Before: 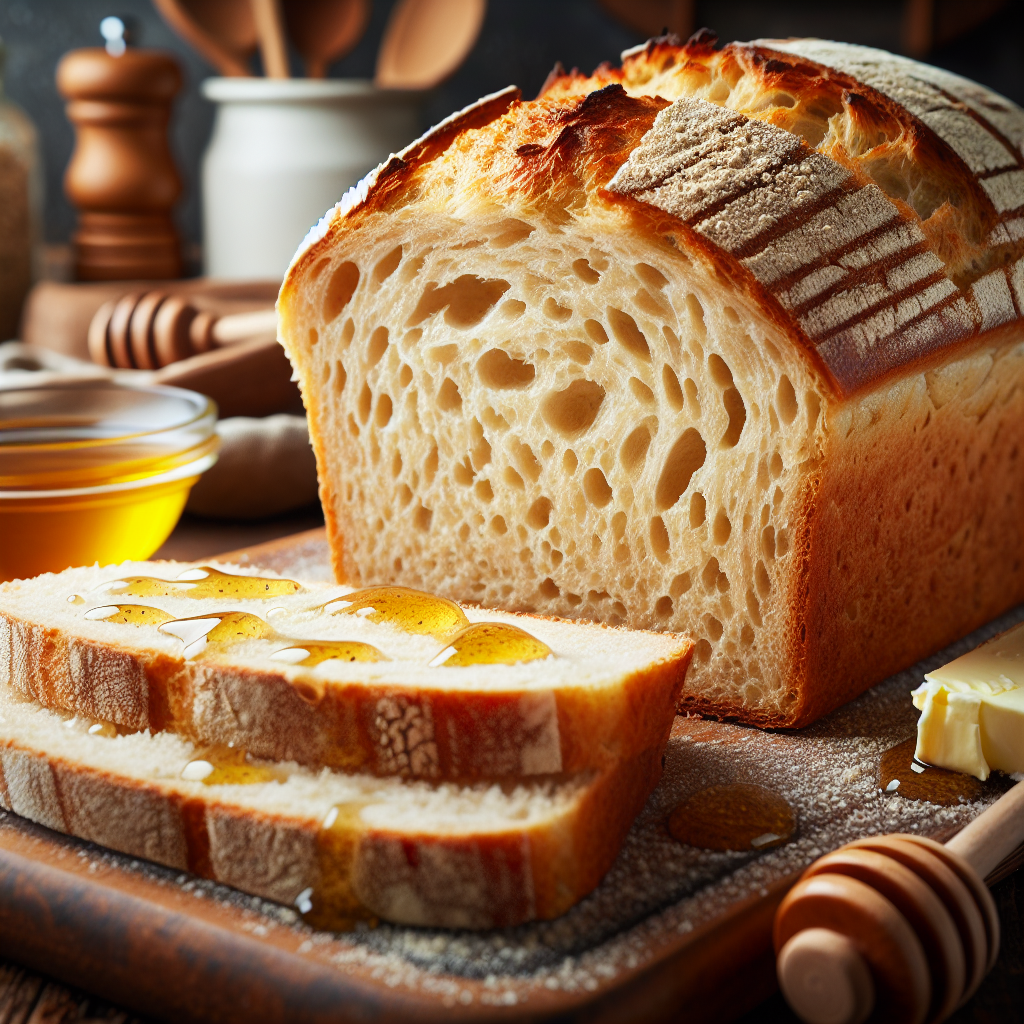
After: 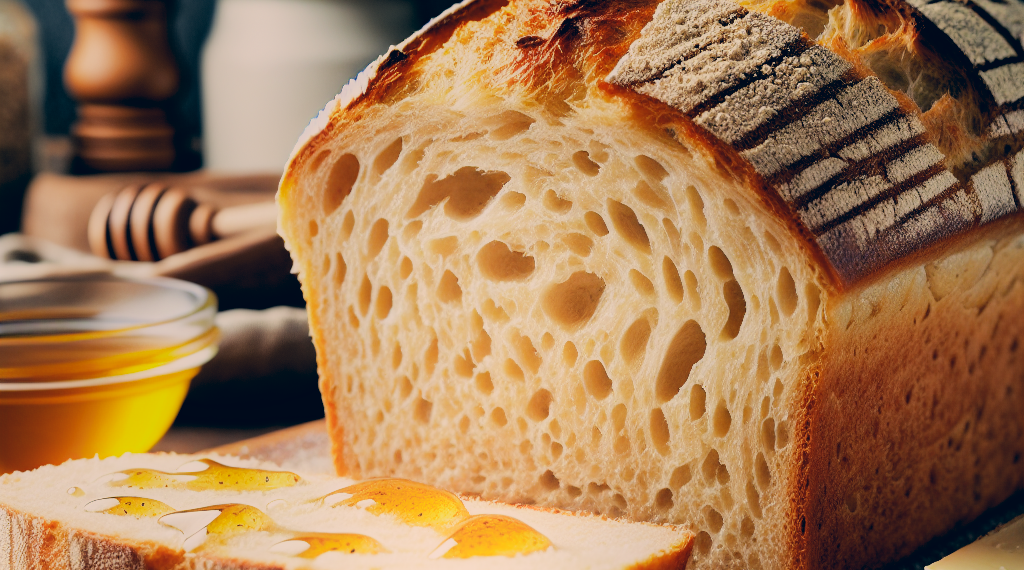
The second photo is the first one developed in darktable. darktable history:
color correction: highlights a* 10.35, highlights b* 14.81, shadows a* -10.24, shadows b* -15
filmic rgb: black relative exposure -4.31 EV, white relative exposure 4.56 EV, hardness 2.39, contrast 1.053
shadows and highlights: highlights 72.26, soften with gaussian
crop and rotate: top 10.562%, bottom 33.679%
